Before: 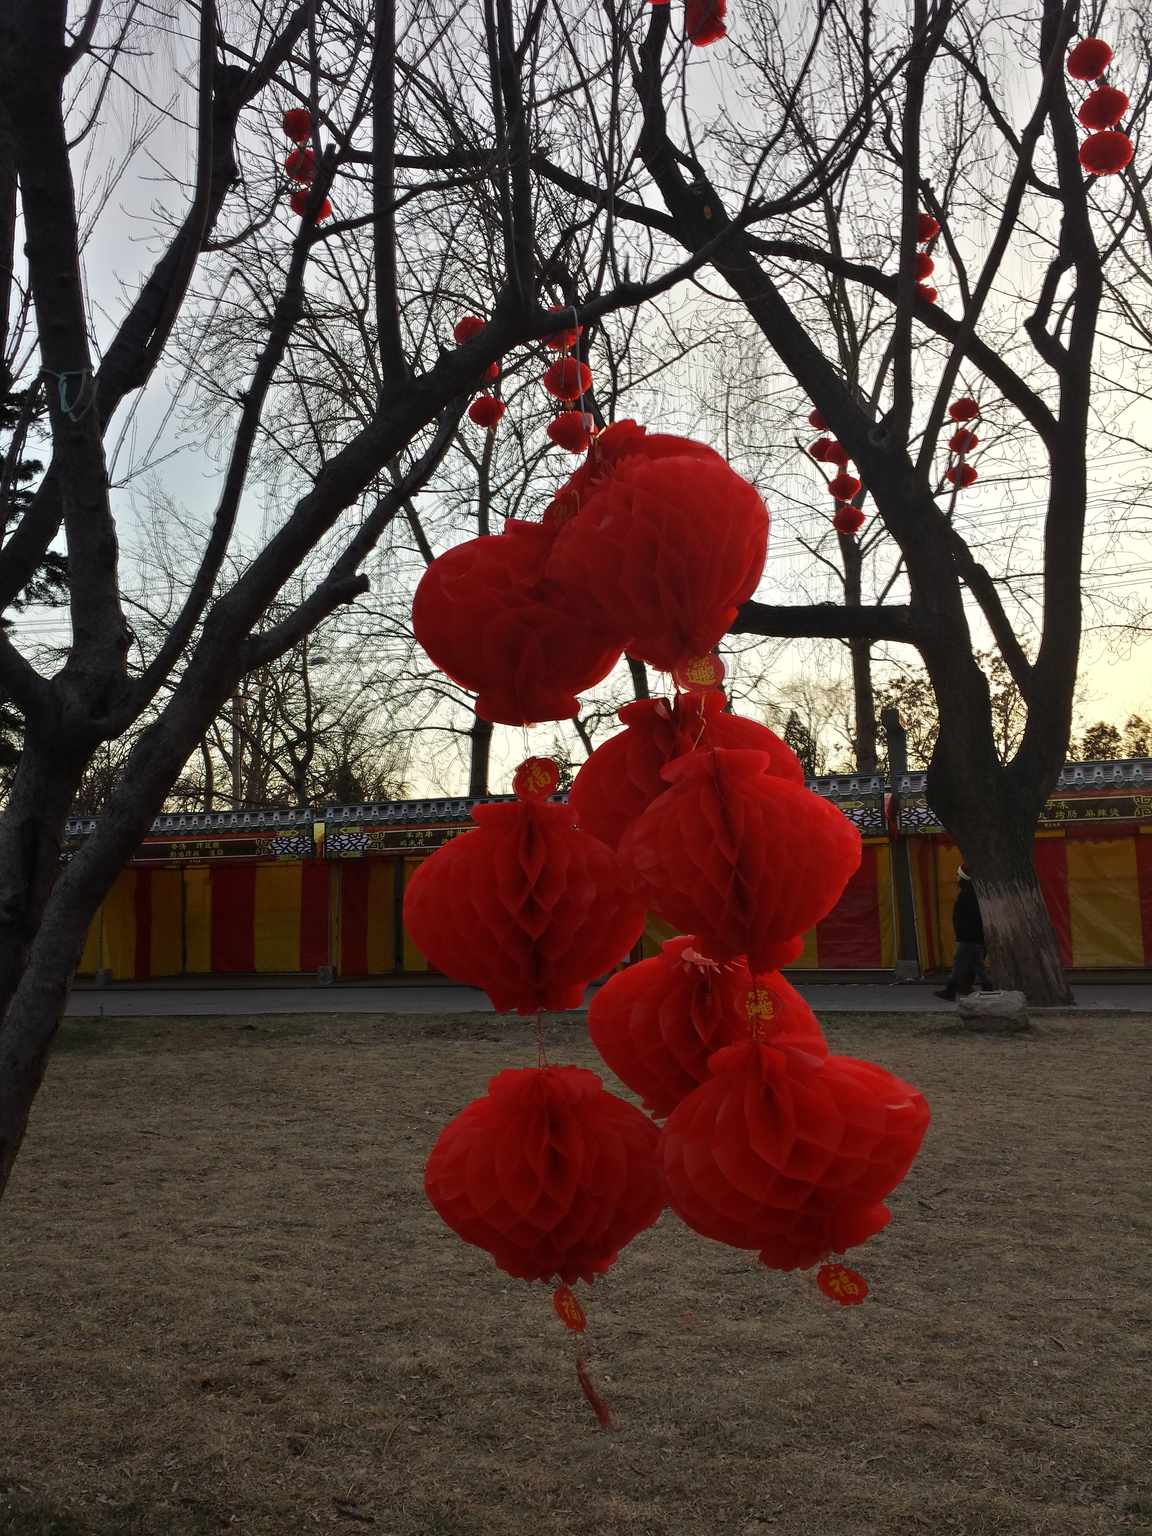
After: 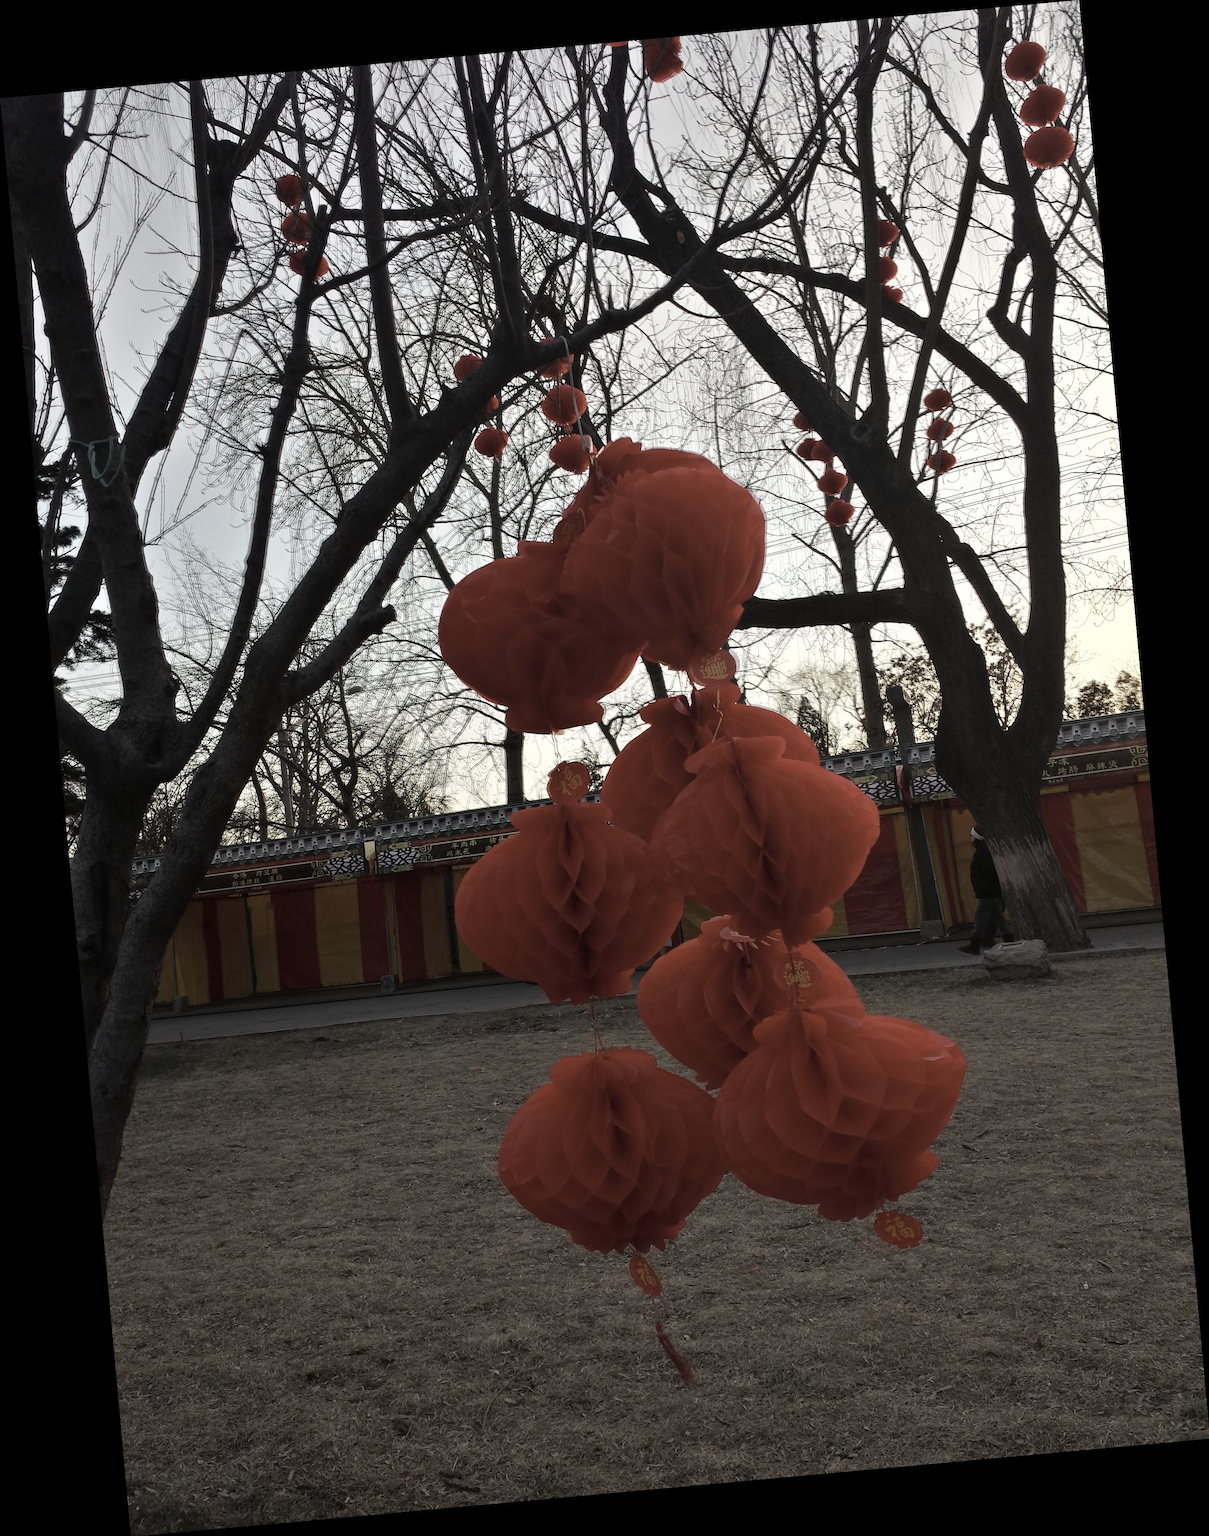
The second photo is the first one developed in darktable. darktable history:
color correction: saturation 0.5
rotate and perspective: rotation -5.2°, automatic cropping off
